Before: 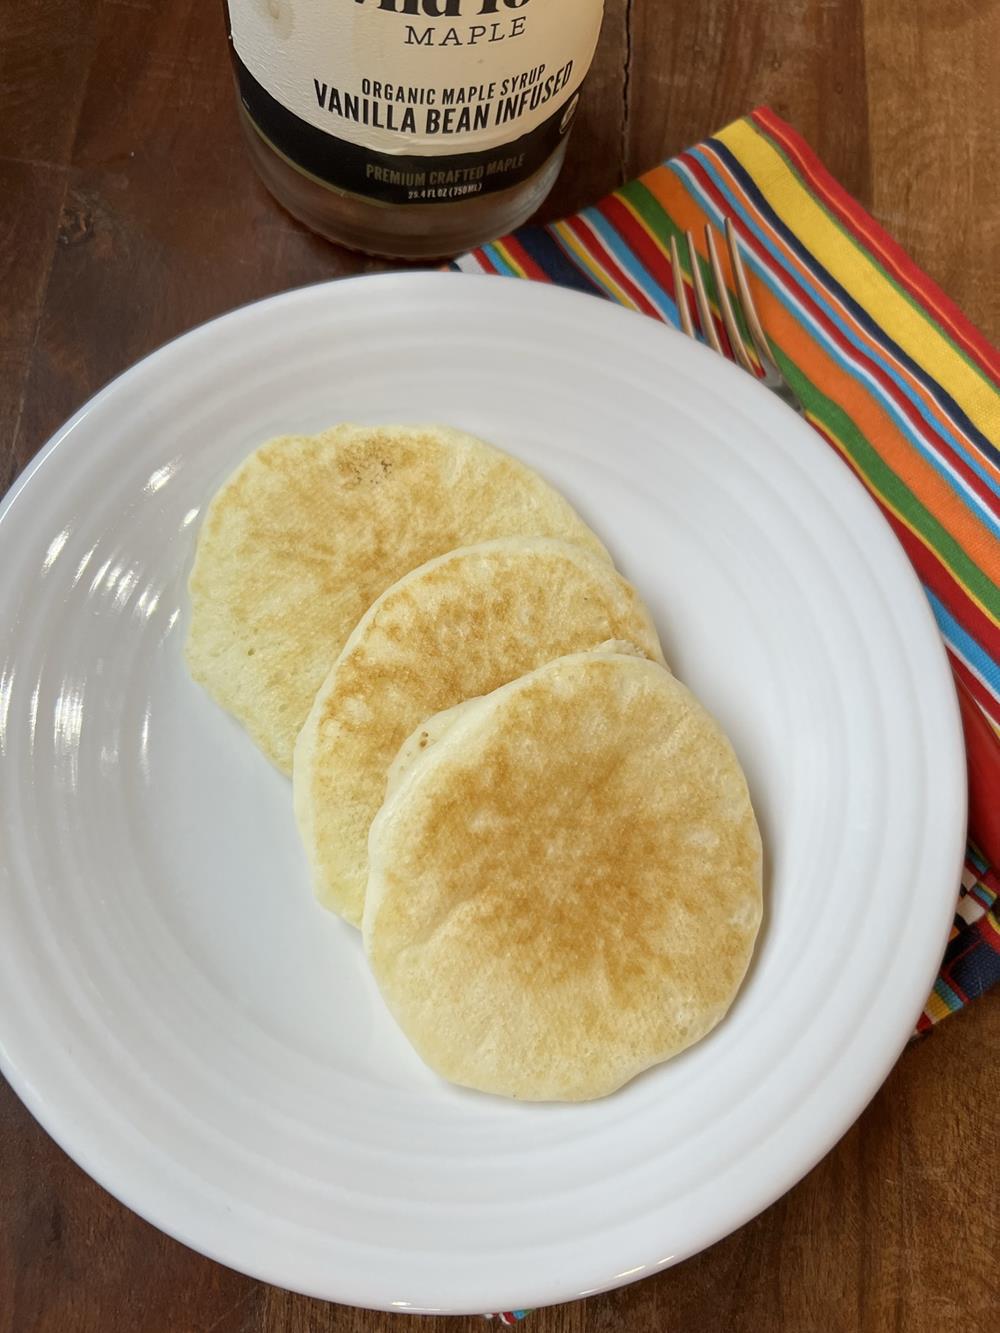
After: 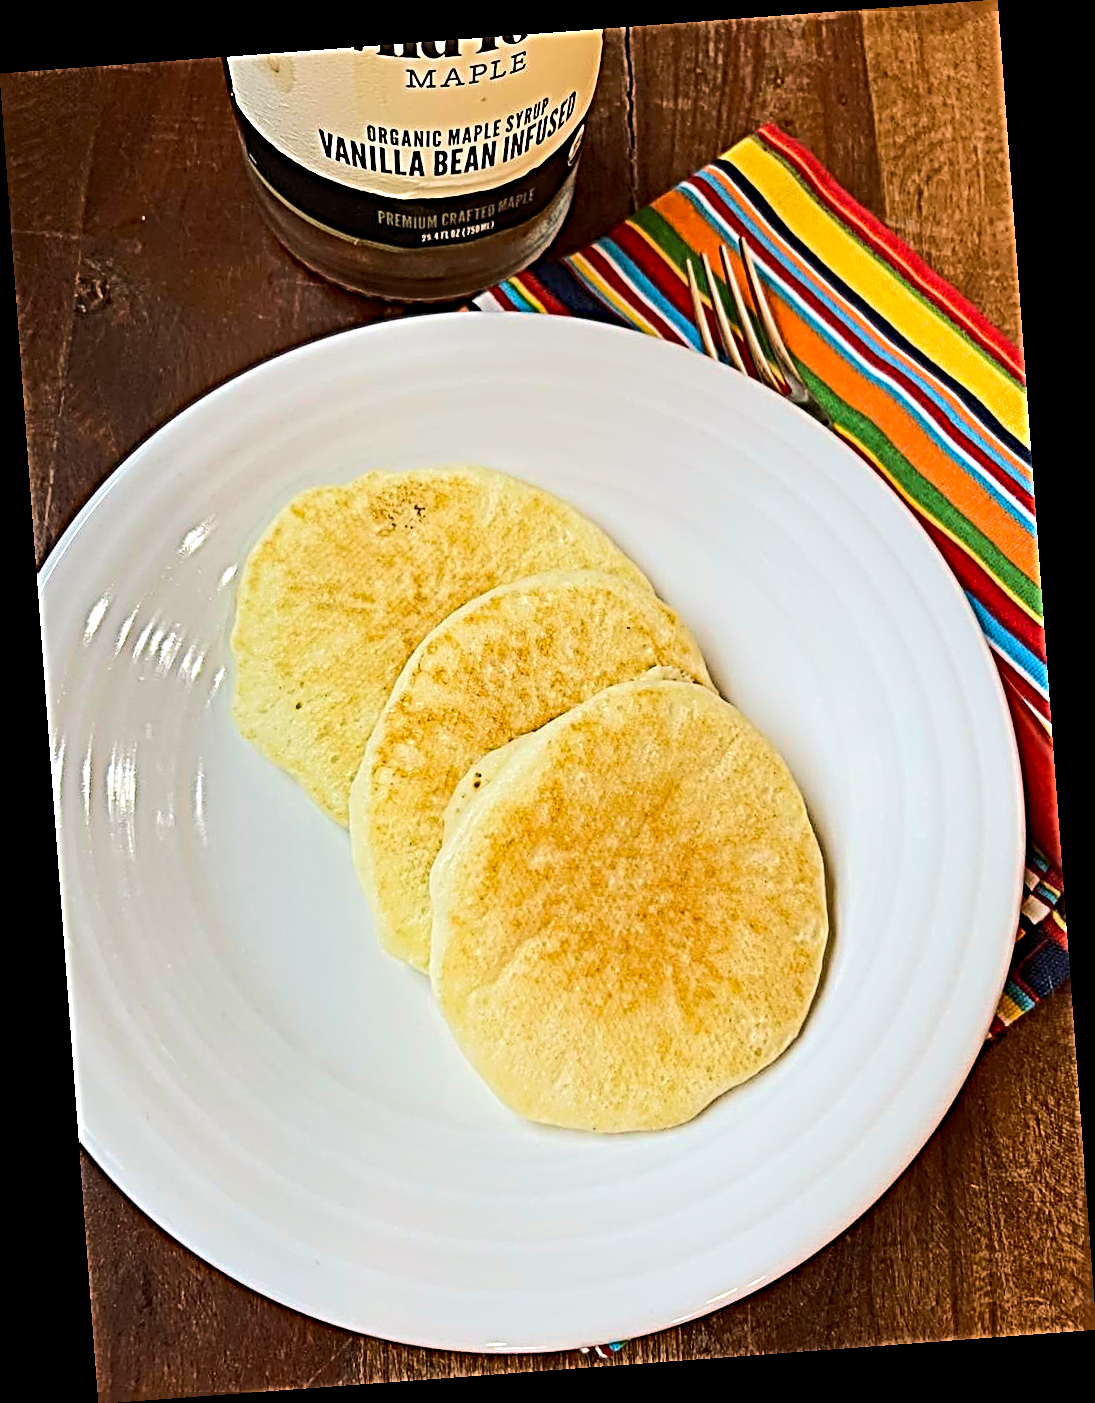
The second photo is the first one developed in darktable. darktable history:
sharpen: radius 4.001, amount 2
velvia: on, module defaults
rgb curve: curves: ch0 [(0, 0) (0.284, 0.292) (0.505, 0.644) (1, 1)], compensate middle gray true
haze removal: strength 0.4, distance 0.22, compatibility mode true, adaptive false
rotate and perspective: rotation -4.25°, automatic cropping off
